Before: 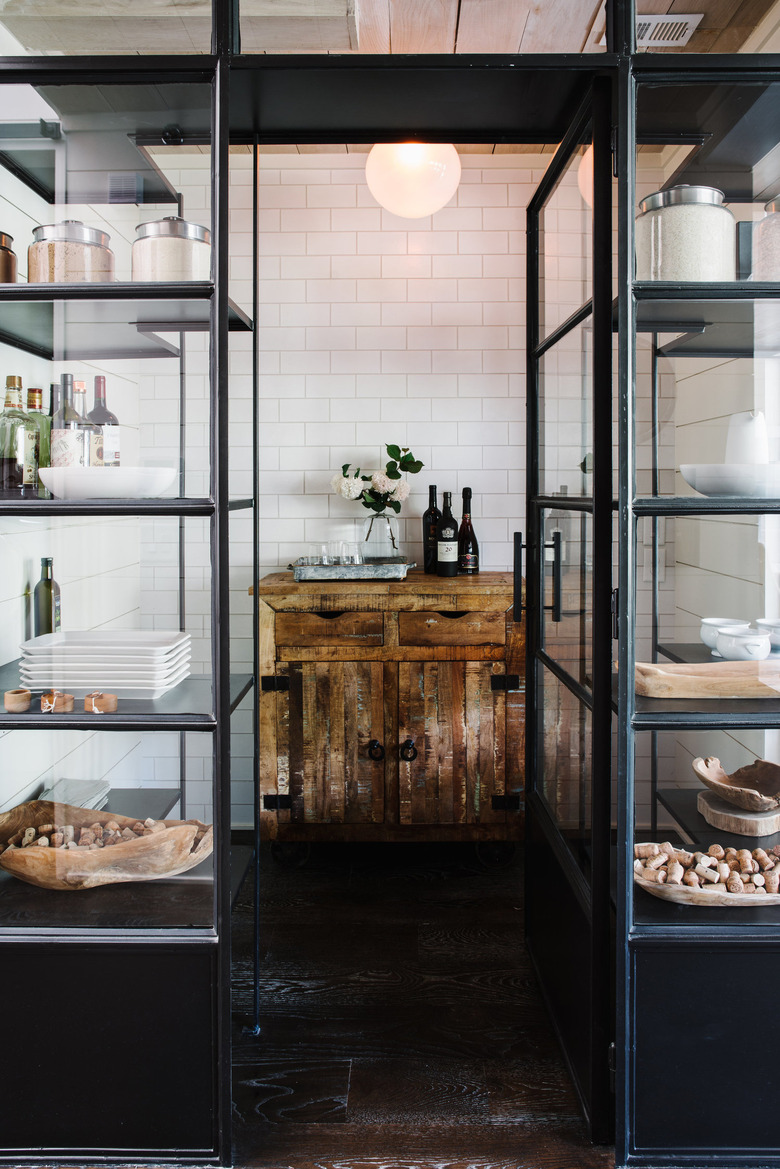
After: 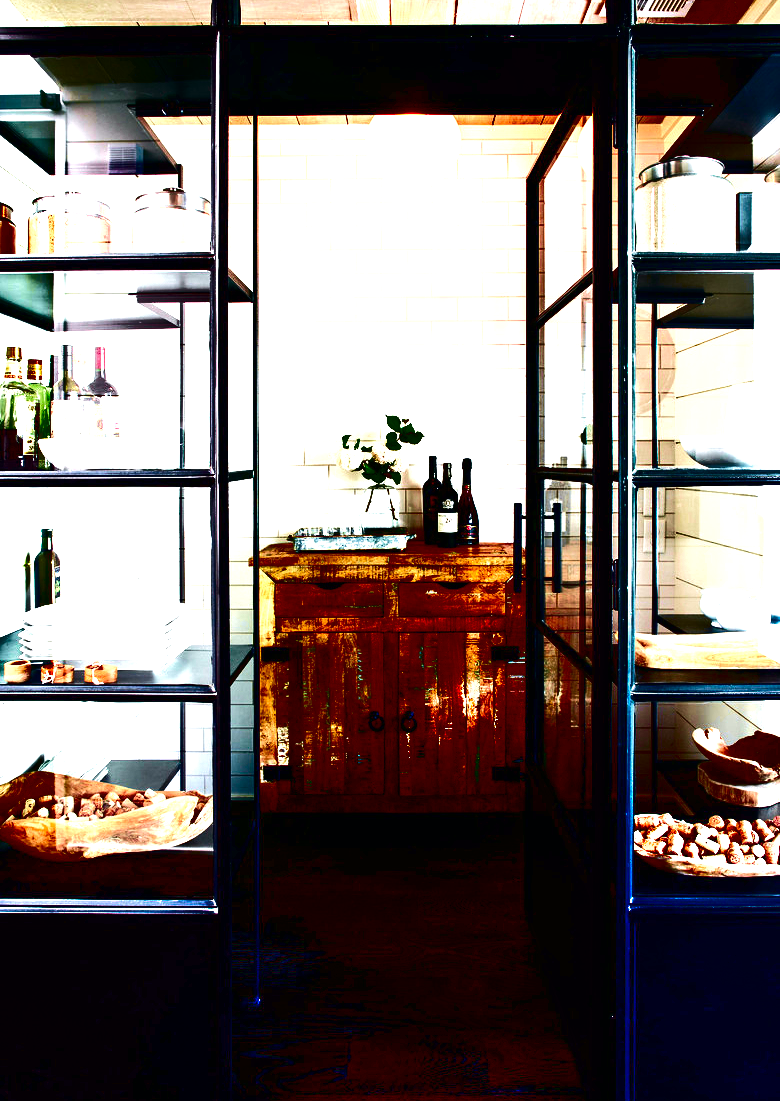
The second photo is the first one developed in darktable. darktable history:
tone equalizer: -8 EV -0.384 EV, -7 EV -0.357 EV, -6 EV -0.353 EV, -5 EV -0.203 EV, -3 EV 0.215 EV, -2 EV 0.315 EV, -1 EV 0.379 EV, +0 EV 0.386 EV, edges refinement/feathering 500, mask exposure compensation -1.57 EV, preserve details no
exposure: exposure 1.16 EV, compensate highlight preservation false
contrast brightness saturation: brightness -0.991, saturation 0.998
color balance rgb: highlights gain › chroma 0.108%, highlights gain › hue 331.66°, perceptual saturation grading › global saturation 20%, perceptual saturation grading › highlights -24.987%, perceptual saturation grading › shadows 26.199%, global vibrance 16.334%, saturation formula JzAzBz (2021)
tone curve: curves: ch0 [(0, 0) (0.037, 0.011) (0.135, 0.093) (0.266, 0.281) (0.461, 0.555) (0.581, 0.716) (0.675, 0.793) (0.767, 0.849) (0.91, 0.924) (1, 0.979)]; ch1 [(0, 0) (0.292, 0.278) (0.419, 0.423) (0.493, 0.492) (0.506, 0.5) (0.534, 0.529) (0.562, 0.562) (0.641, 0.663) (0.754, 0.76) (1, 1)]; ch2 [(0, 0) (0.294, 0.3) (0.361, 0.372) (0.429, 0.445) (0.478, 0.486) (0.502, 0.498) (0.518, 0.522) (0.531, 0.549) (0.561, 0.579) (0.64, 0.645) (0.7, 0.7) (0.861, 0.808) (1, 0.951)], color space Lab, independent channels, preserve colors none
crop and rotate: top 2.544%, bottom 3.234%
velvia: on, module defaults
shadows and highlights: shadows -87.6, highlights -35.67, soften with gaussian
